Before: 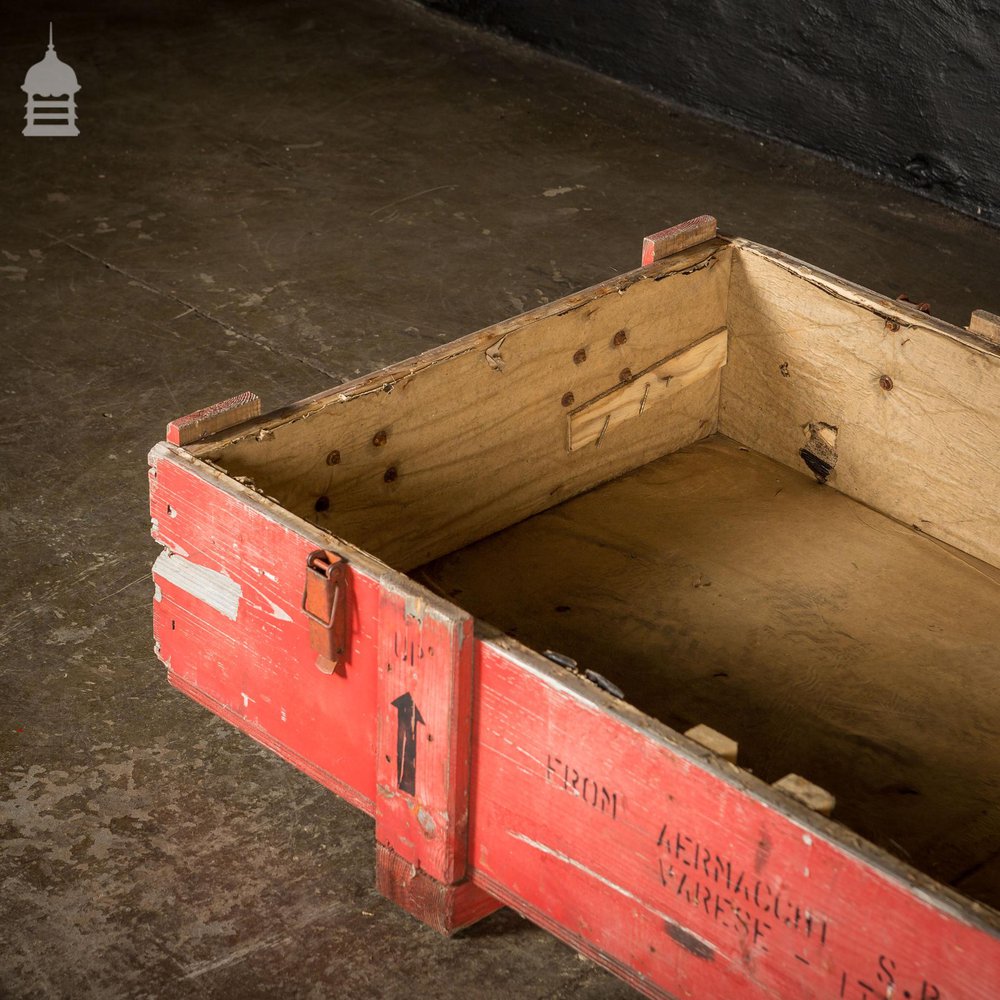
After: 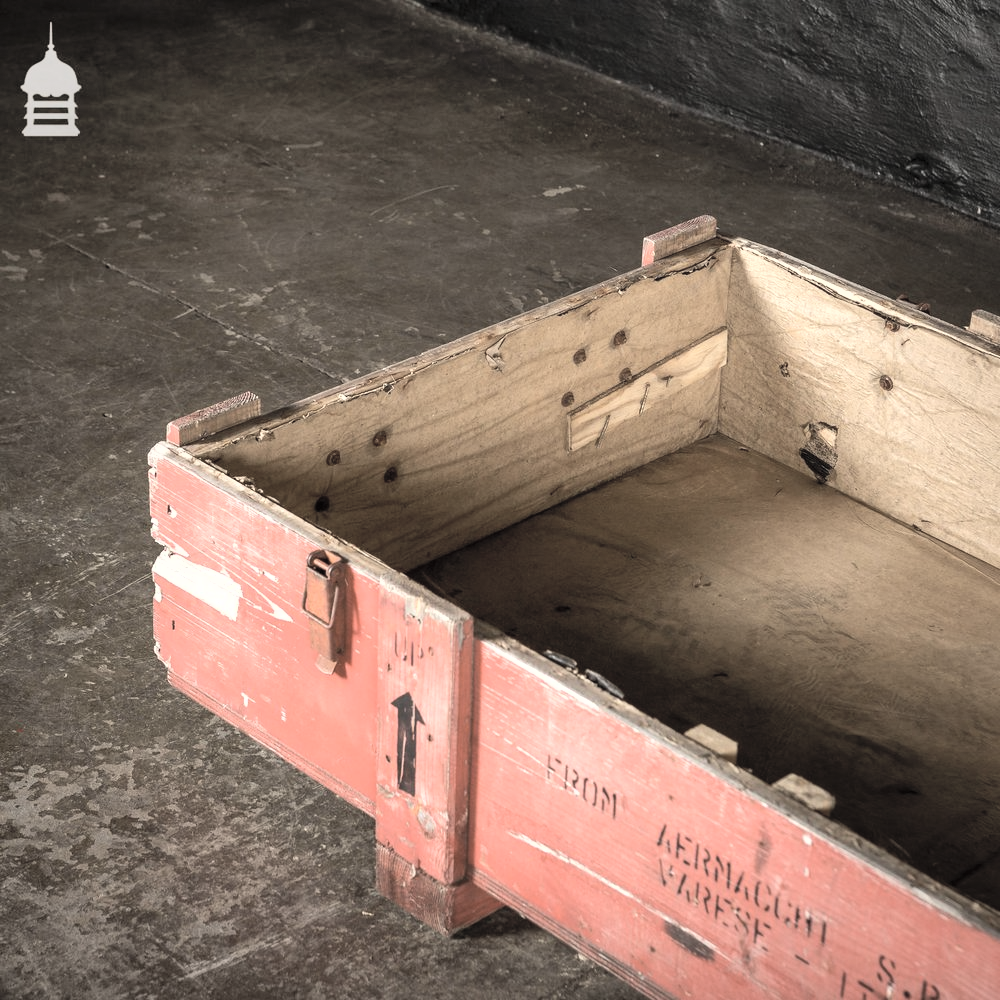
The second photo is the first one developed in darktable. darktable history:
tone equalizer: -8 EV -0.759 EV, -7 EV -0.723 EV, -6 EV -0.578 EV, -5 EV -0.416 EV, -3 EV 0.384 EV, -2 EV 0.6 EV, -1 EV 0.696 EV, +0 EV 0.777 EV, edges refinement/feathering 500, mask exposure compensation -1.57 EV, preserve details no
shadows and highlights: highlights color adjustment 0.34%, low approximation 0.01, soften with gaussian
contrast brightness saturation: brightness 0.189, saturation -0.498
